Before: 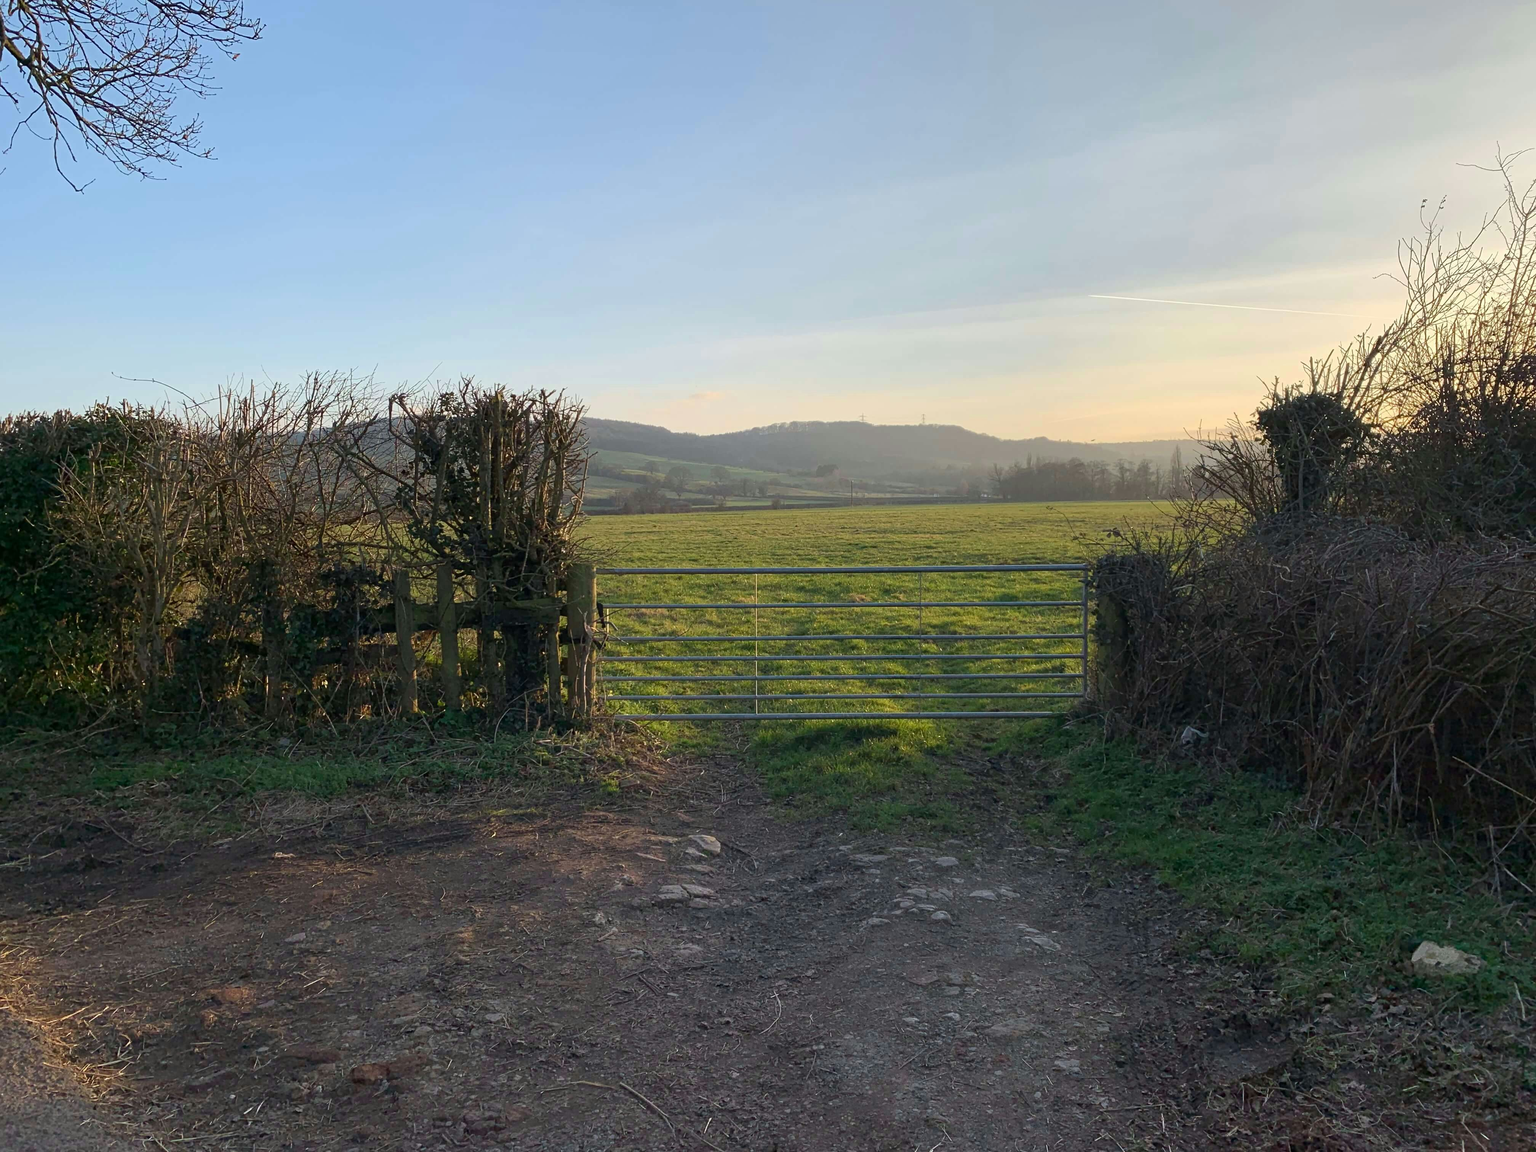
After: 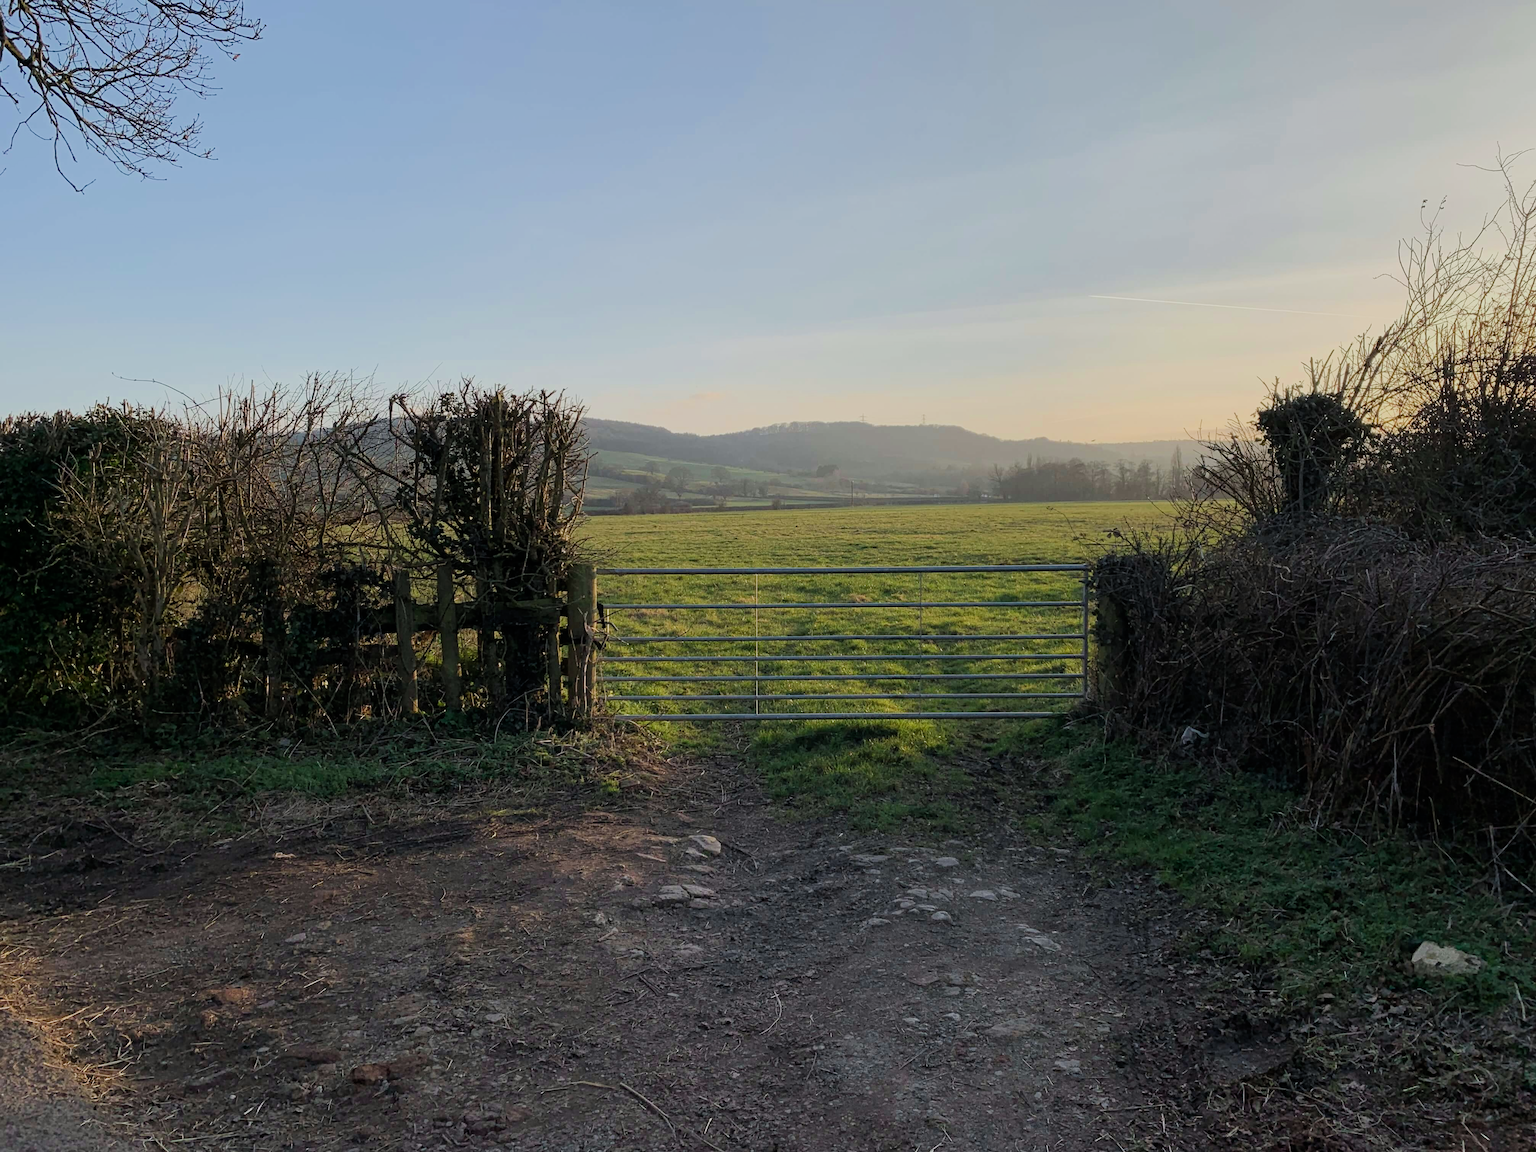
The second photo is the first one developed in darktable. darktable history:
filmic rgb: black relative exposure -7.65 EV, white relative exposure 4.56 EV, hardness 3.61, contrast 1.052, iterations of high-quality reconstruction 0
